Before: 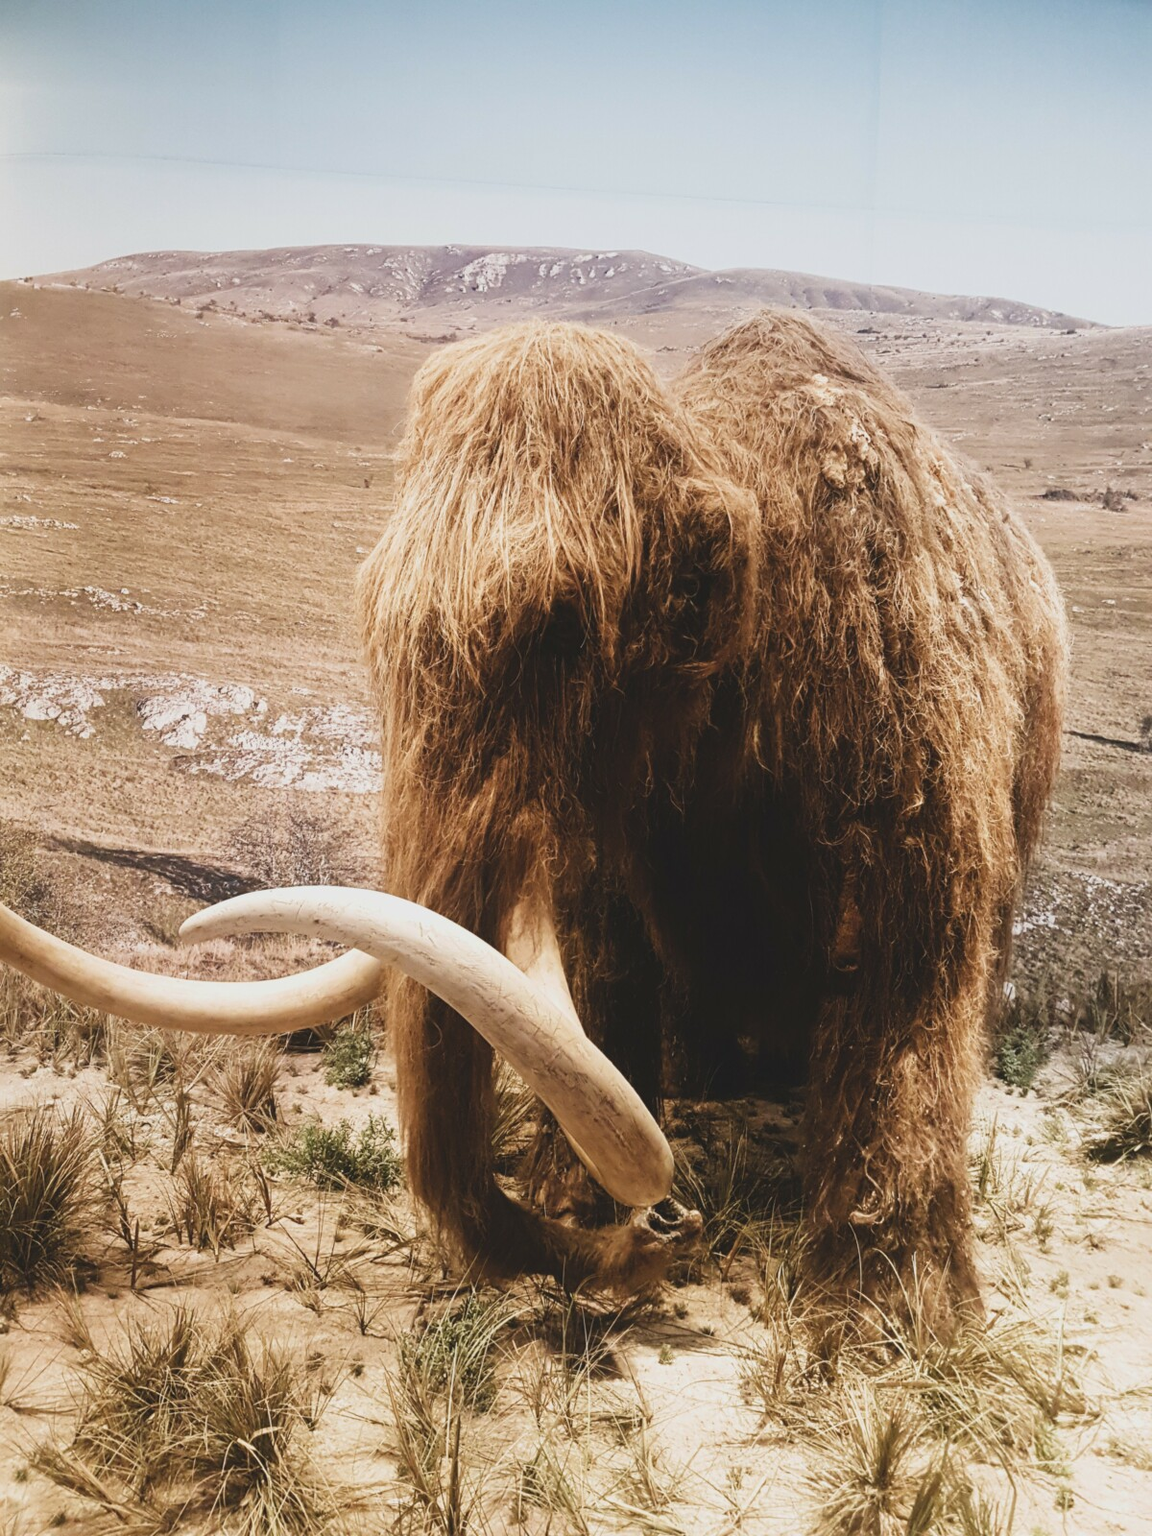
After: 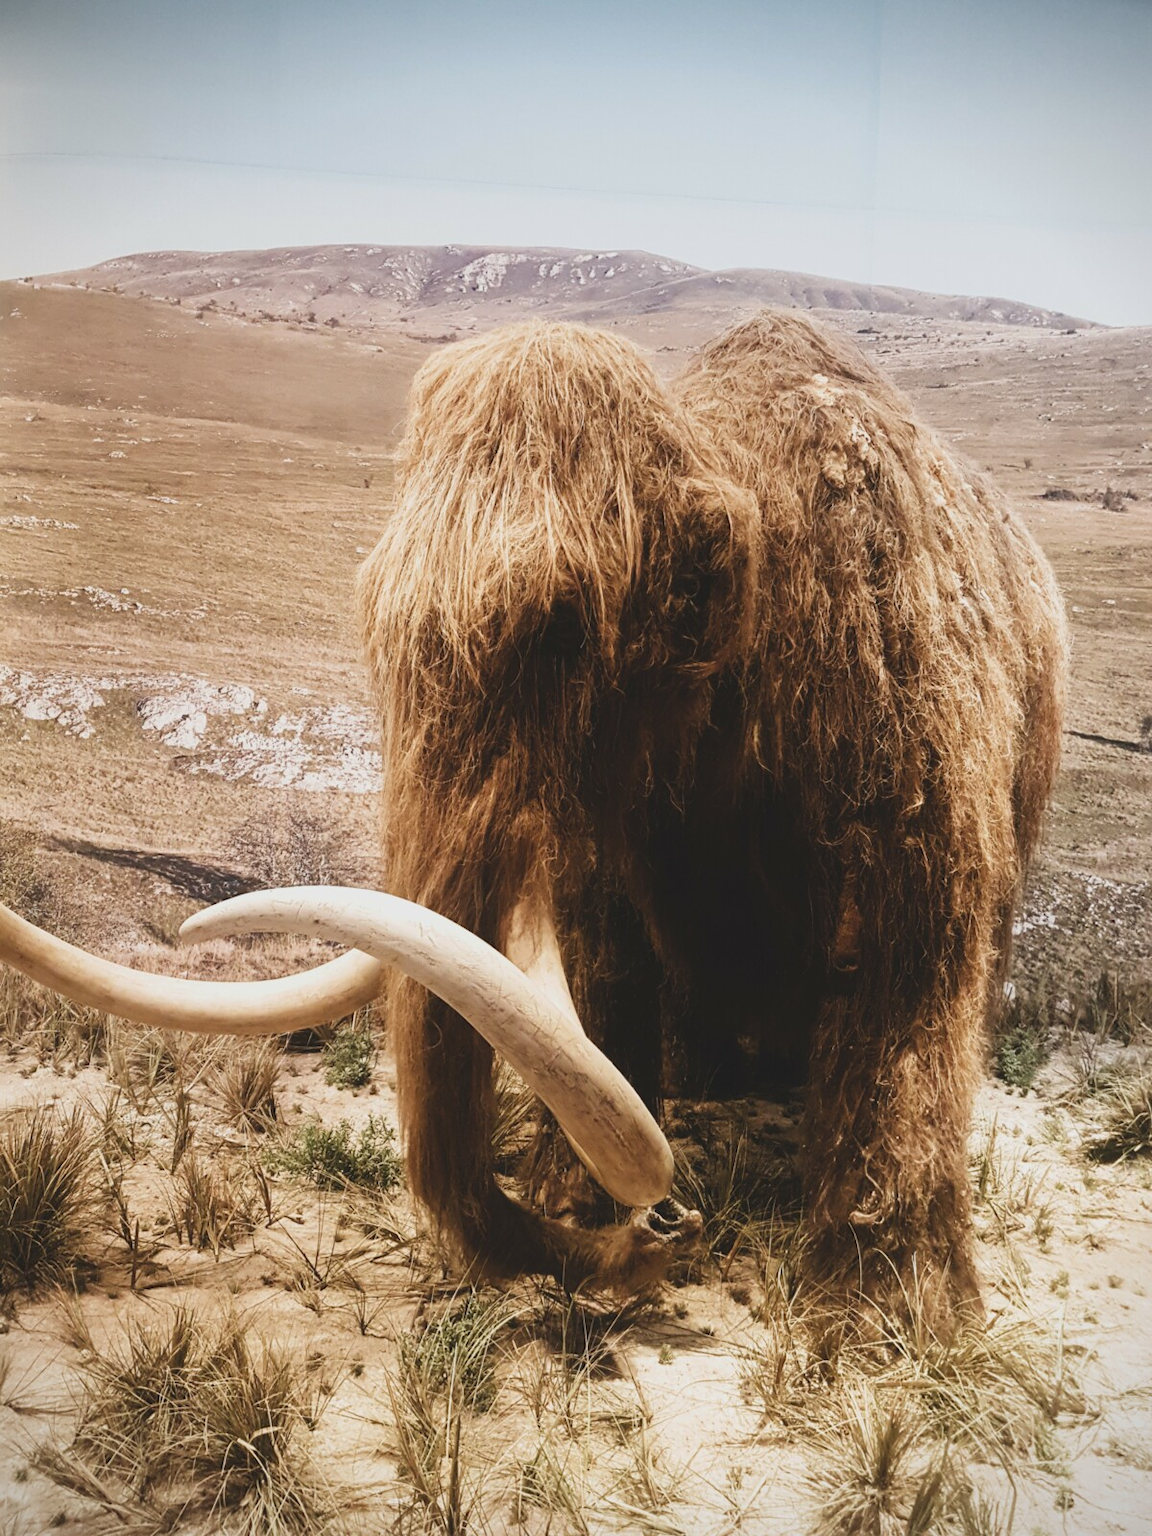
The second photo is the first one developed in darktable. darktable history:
white balance: emerald 1
vignetting: fall-off start 91.19%
